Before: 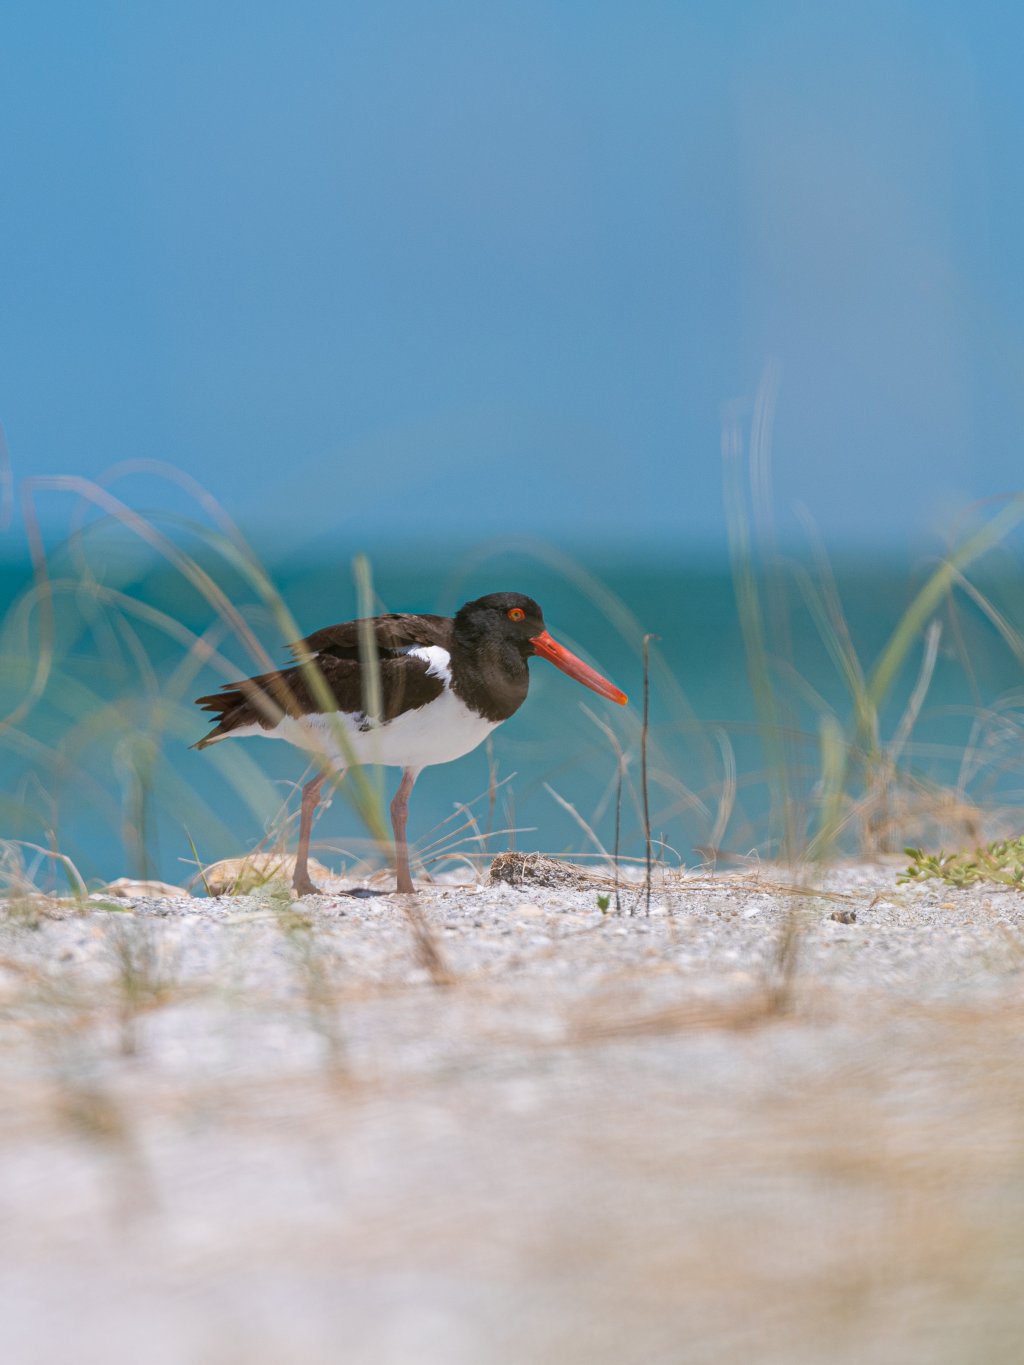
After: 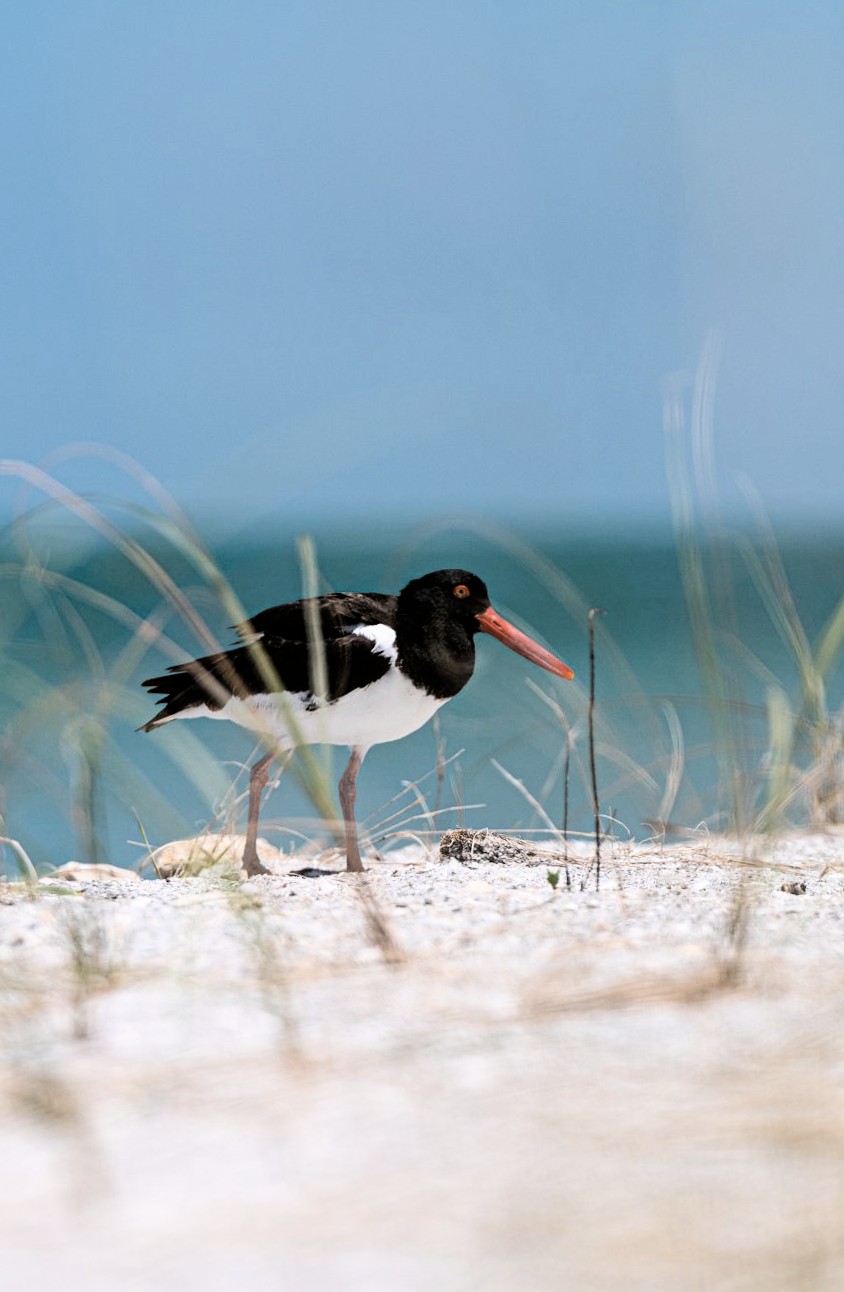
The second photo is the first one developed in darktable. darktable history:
crop and rotate: angle 1°, left 4.281%, top 0.642%, right 11.383%, bottom 2.486%
contrast brightness saturation: saturation -0.17
filmic rgb: black relative exposure -3.75 EV, white relative exposure 2.4 EV, dynamic range scaling -50%, hardness 3.42, latitude 30%, contrast 1.8
